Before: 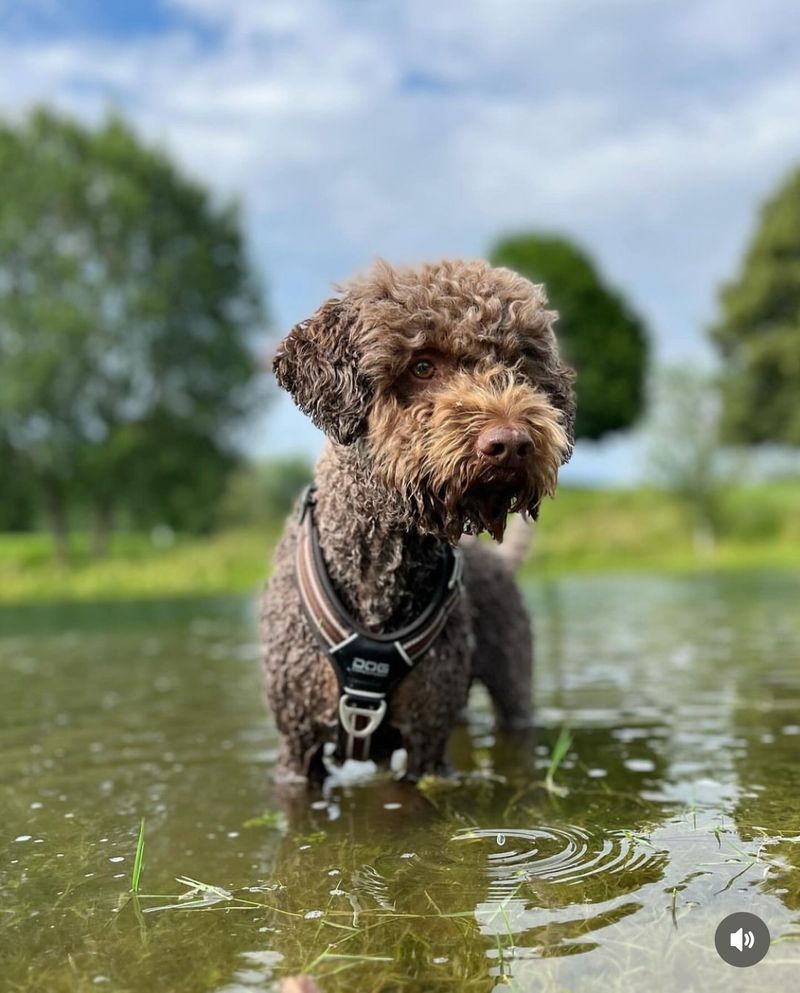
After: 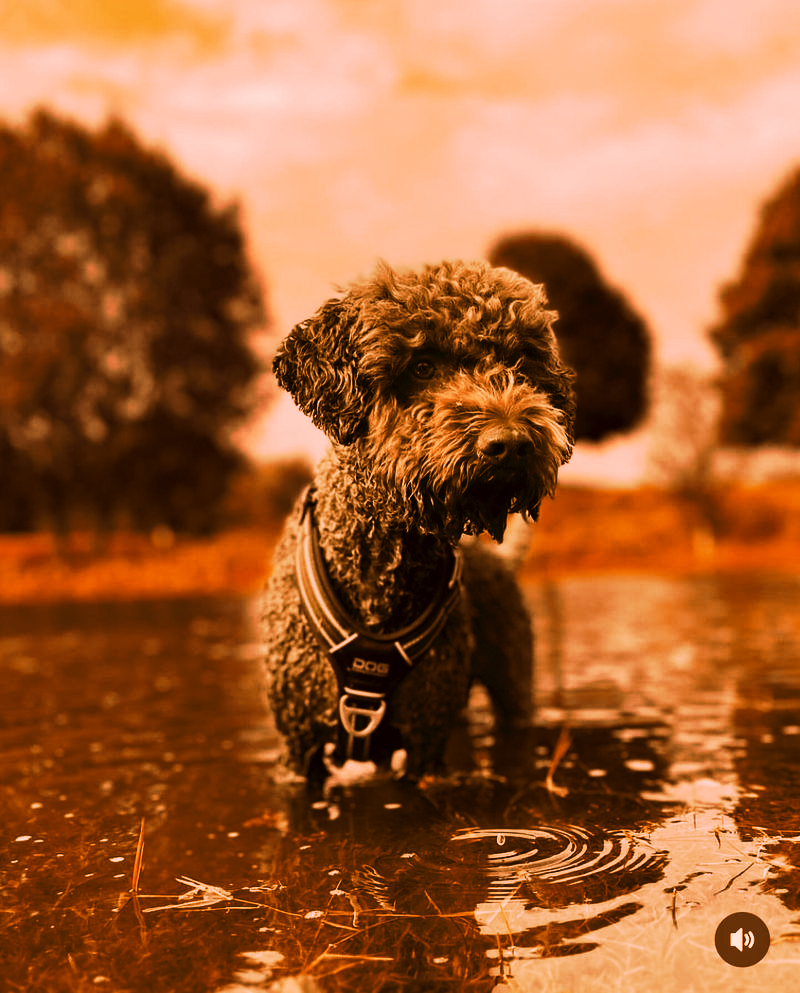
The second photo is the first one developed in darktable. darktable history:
tone curve: curves: ch0 [(0, 0) (0.003, 0.006) (0.011, 0.011) (0.025, 0.02) (0.044, 0.032) (0.069, 0.035) (0.1, 0.046) (0.136, 0.063) (0.177, 0.089) (0.224, 0.12) (0.277, 0.16) (0.335, 0.206) (0.399, 0.268) (0.468, 0.359) (0.543, 0.466) (0.623, 0.582) (0.709, 0.722) (0.801, 0.808) (0.898, 0.886) (1, 1)], preserve colors none
color look up table: target L [85.8, 77.1, 84.02, 62.59, 68.27, 60.52, 63.15, 45.32, 37.57, 32.49, 201.87, 69.6, 74.11, 69.03, 71.19, 61.2, 58.84, 51.26, 56.96, 57.02, 45.26, 25.36, 17.83, 2.01, 95.84, 82.44, 83.06, 74.14, 72.74, 67.37, 48.89, 53.08, 71.81, 38.17, 31.94, 42, 64.27, 42.15, 42.05, 15.28, 81.99, 74.24, 72.87, 70.08, 59.37, 76.42, 54.96, 66.26, 6.898], target a [19.92, 29.92, 23.11, 49.68, 32.97, 46.09, 31.49, 27.05, 22.49, 27.36, 0, 37.88, 33.88, 38.22, 34.43, 19.47, 21.96, 27.12, 20.36, 18.1, 19.93, 13.5, 15.67, 2.566, 18.34, 25.24, 23.21, 32.56, 31.7, 29.75, 19.14, 16.4, 33.93, 12.98, 20.81, 15.53, 23.74, 15.96, 17.09, 16.51, 23.06, 33.11, 32.97, 34.26, 25.94, 28.45, 18.41, 31.54, 20.52], target b [28.91, 38.42, 31.3, 56.07, 52.2, 55.33, 51.77, 50.1, 47.91, 49, -0.001, 53.97, 42.67, 54.68, 53.94, 40.85, 48.97, 50.14, 49.38, 48.87, 48.42, 39.37, 29.08, 3.235, 13.59, 30.86, 33.9, 53.16, 55.4, 52.37, 48.33, 49.14, 54.67, 47.27, 47.85, 48.35, 50.23, 48.5, 48.59, 25.18, 35.44, 47.02, 34.86, 53.66, 49.86, 57.56, 34.02, 52.63, 11.36], num patches 49
